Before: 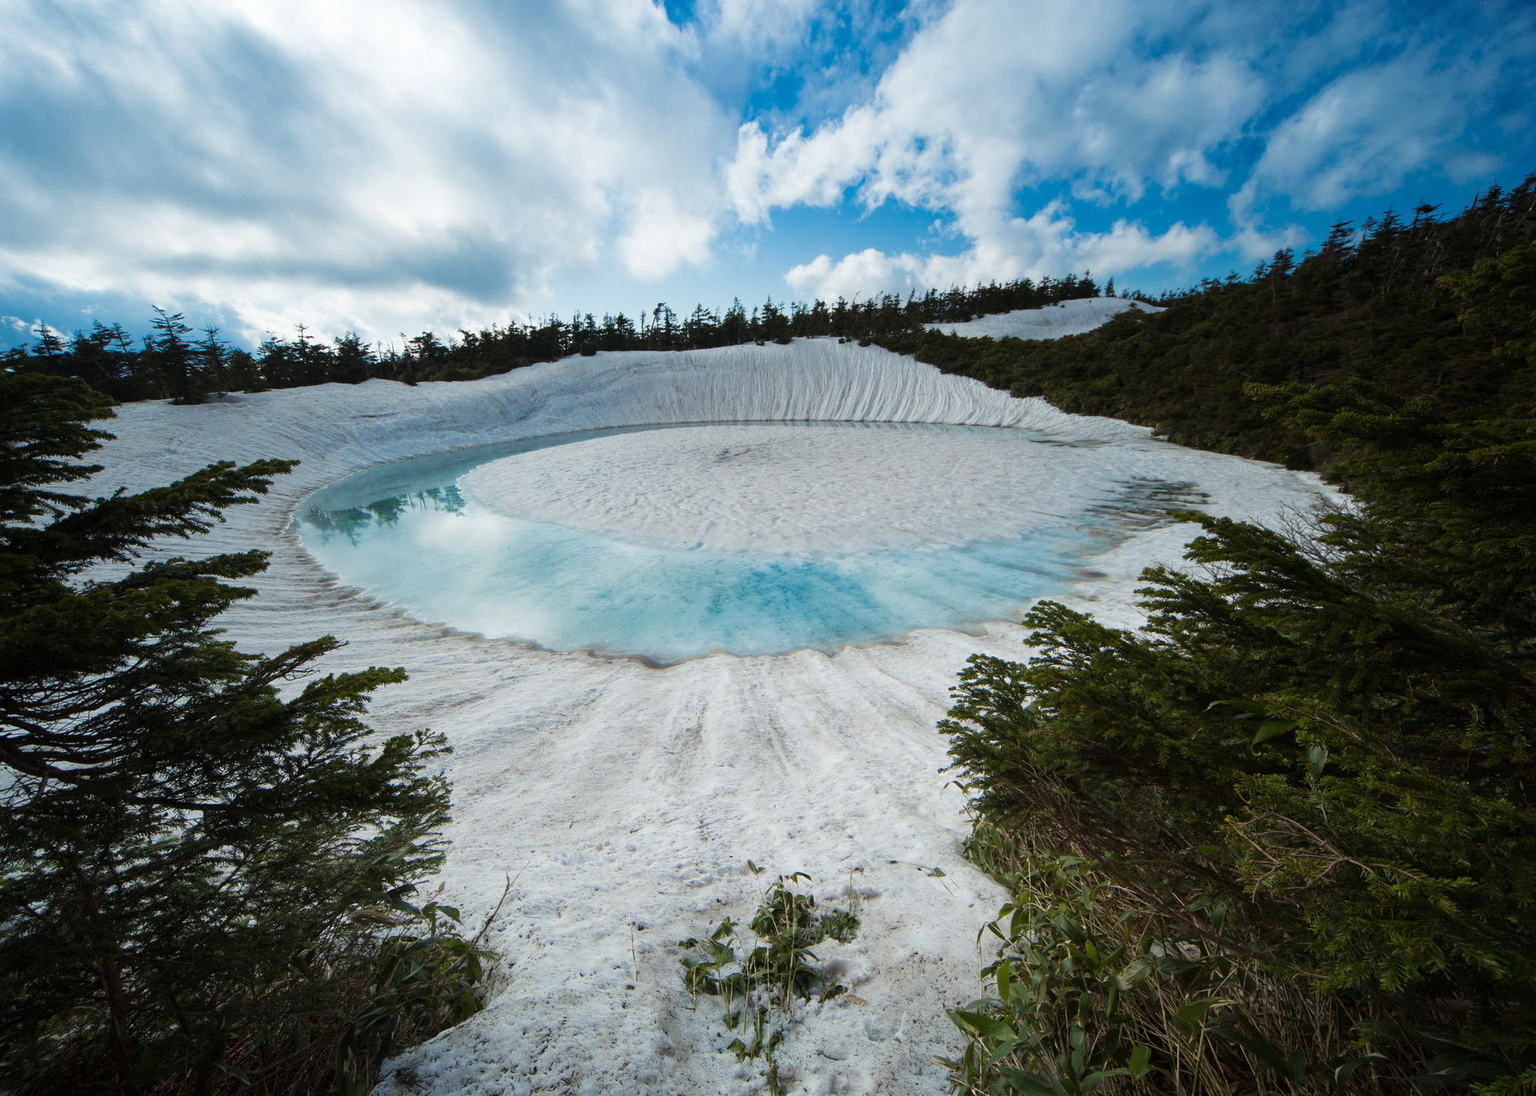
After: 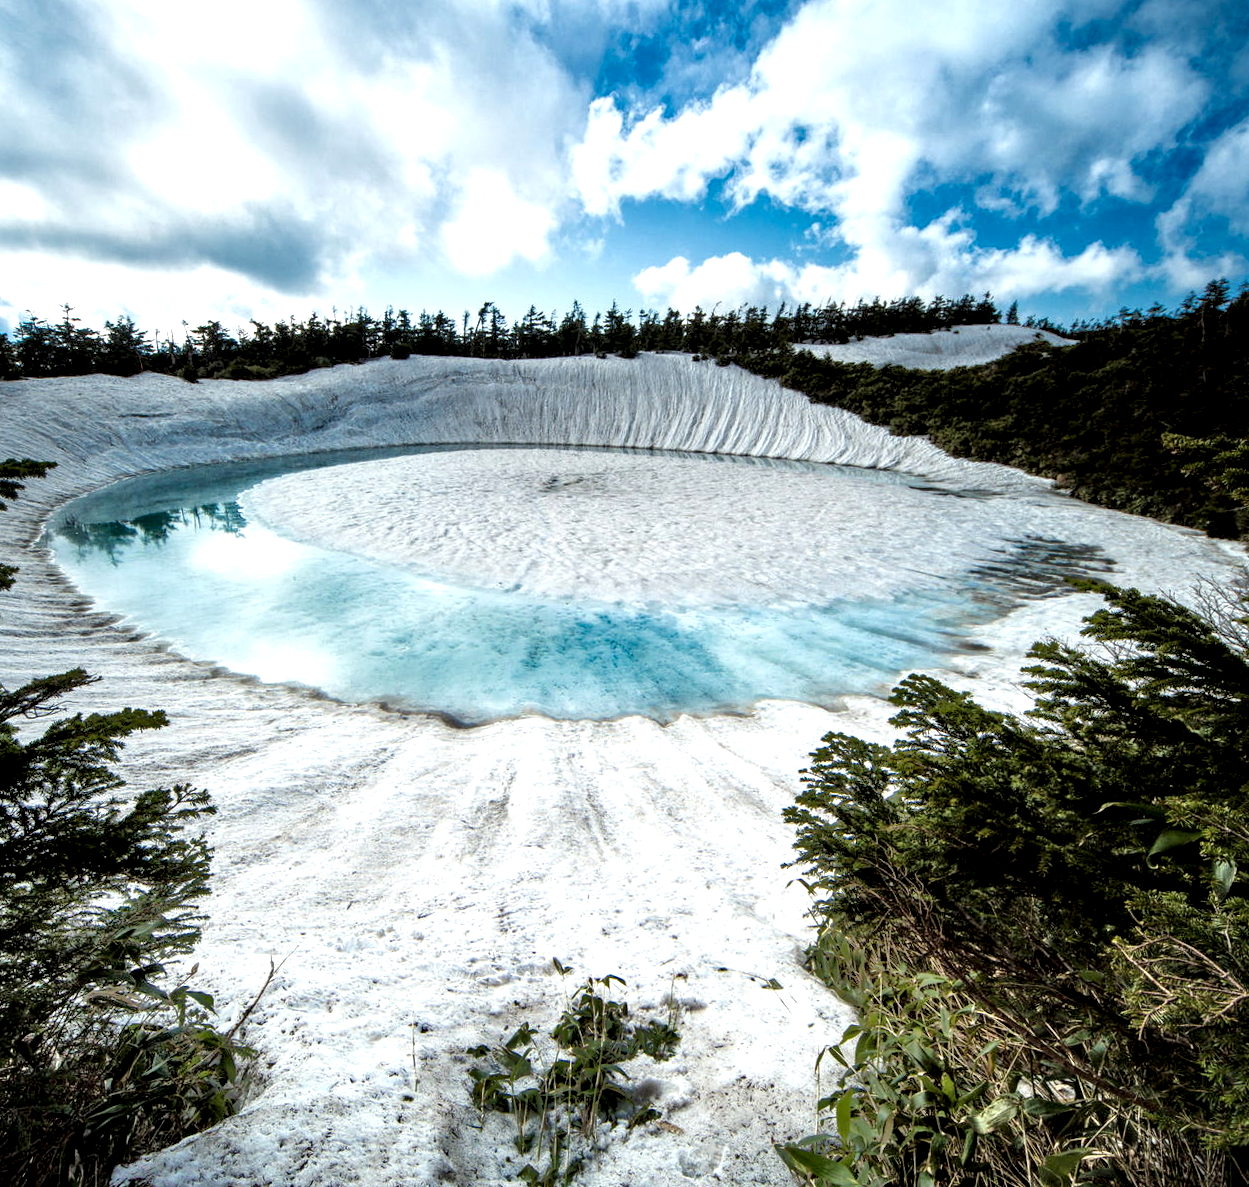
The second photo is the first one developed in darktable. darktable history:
tone equalizer: -8 EV -0.509 EV, -7 EV -0.282 EV, -6 EV -0.097 EV, -5 EV 0.438 EV, -4 EV 0.978 EV, -3 EV 0.776 EV, -2 EV -0.007 EV, -1 EV 0.132 EV, +0 EV -0.03 EV, mask exposure compensation -0.489 EV
crop and rotate: angle -3.18°, left 14.214%, top 0.041%, right 10.841%, bottom 0.083%
local contrast: highlights 80%, shadows 57%, detail 175%, midtone range 0.597
exposure: exposure 0.255 EV, compensate highlight preservation false
